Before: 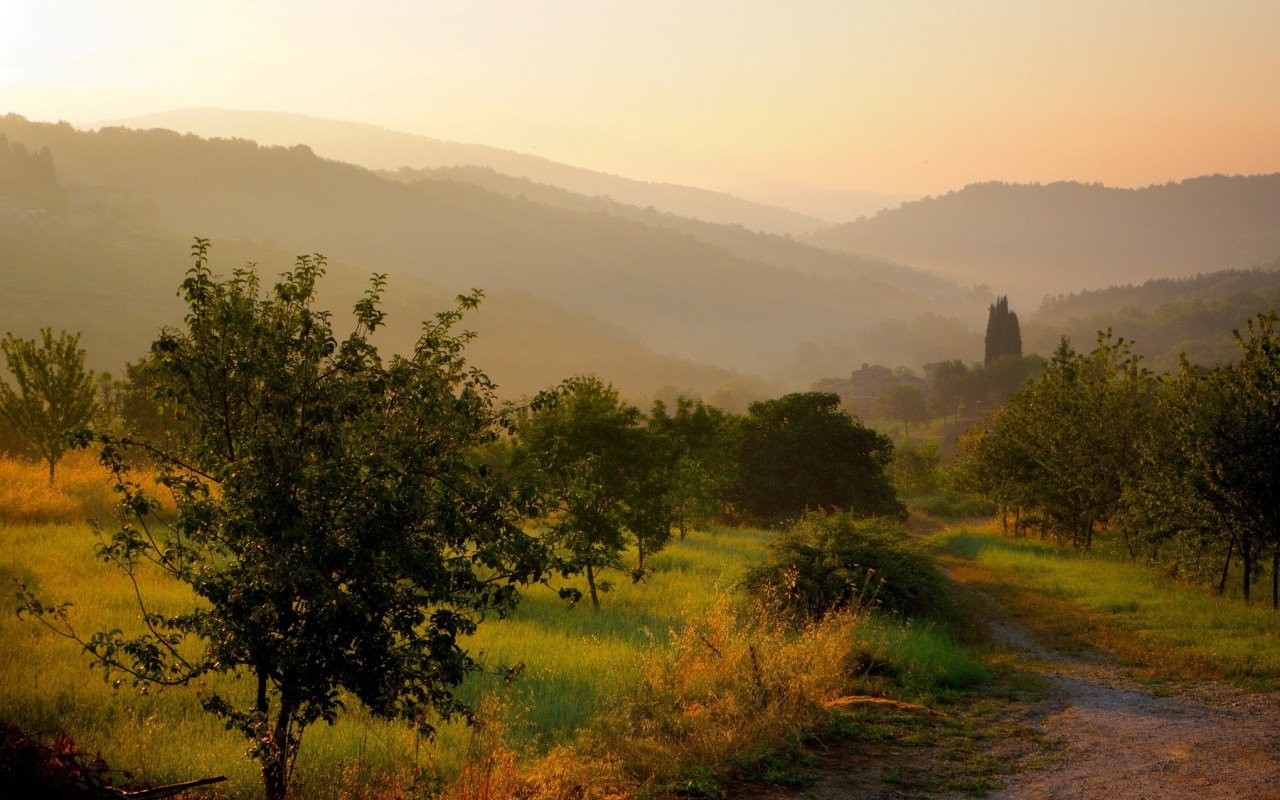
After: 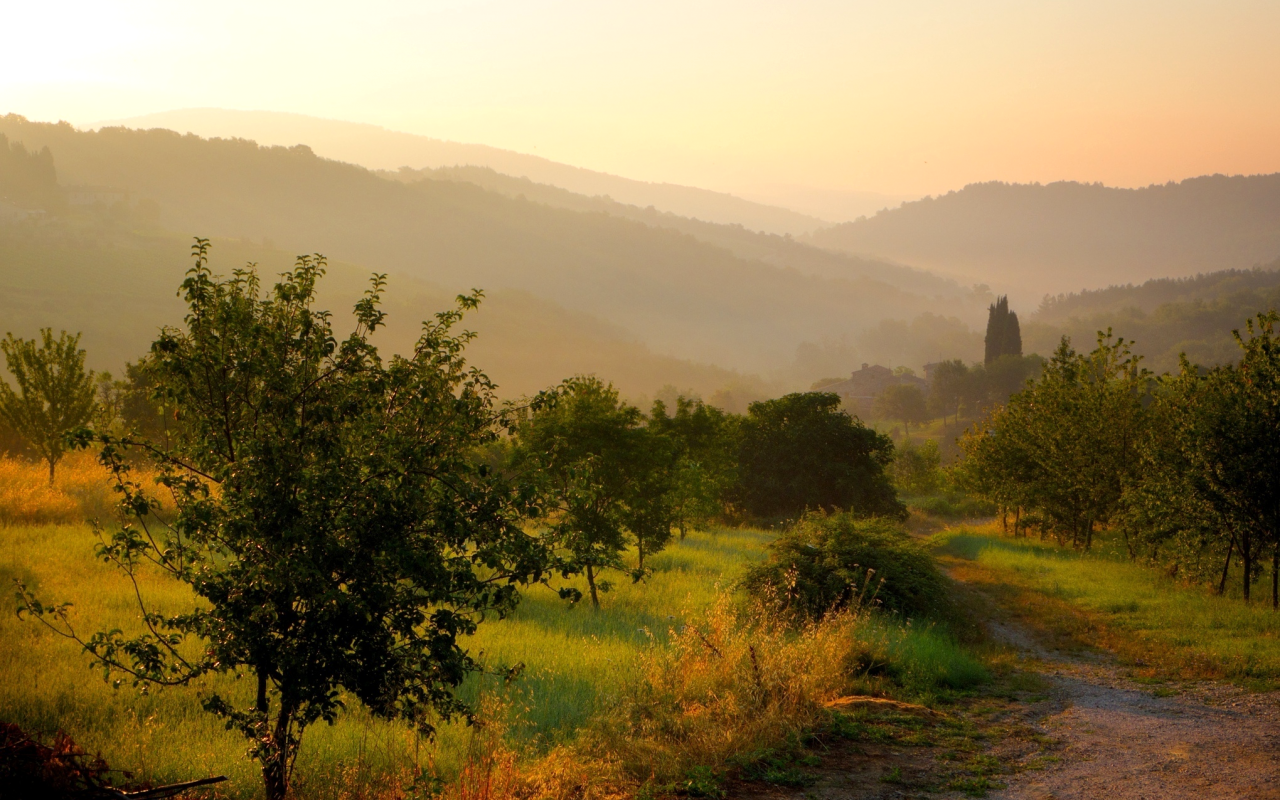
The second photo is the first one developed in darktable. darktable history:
color correction: highlights a* -0.157, highlights b* 0.132
exposure: exposure 0.189 EV, compensate highlight preservation false
